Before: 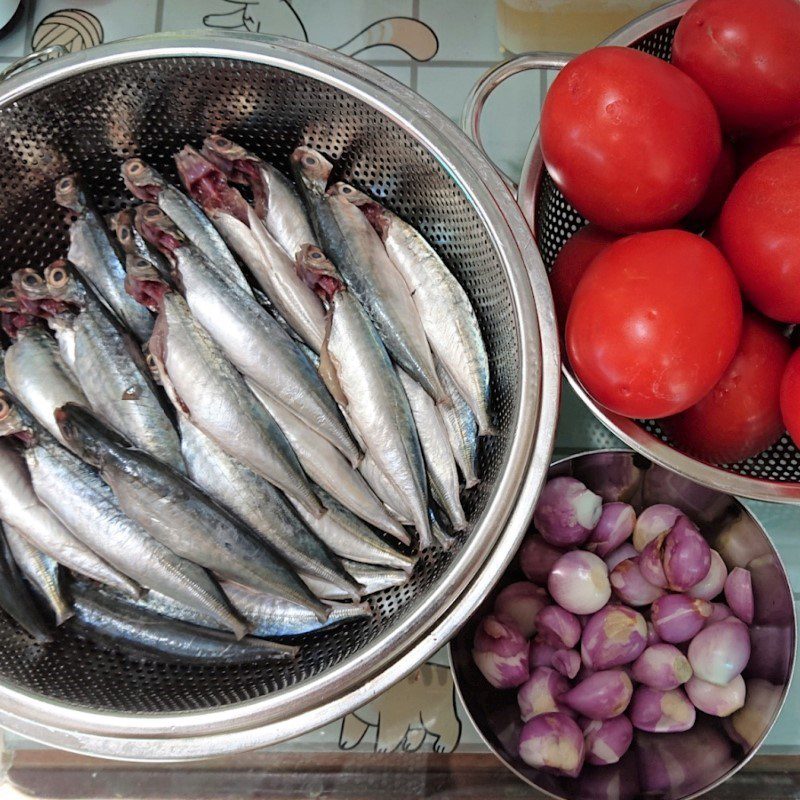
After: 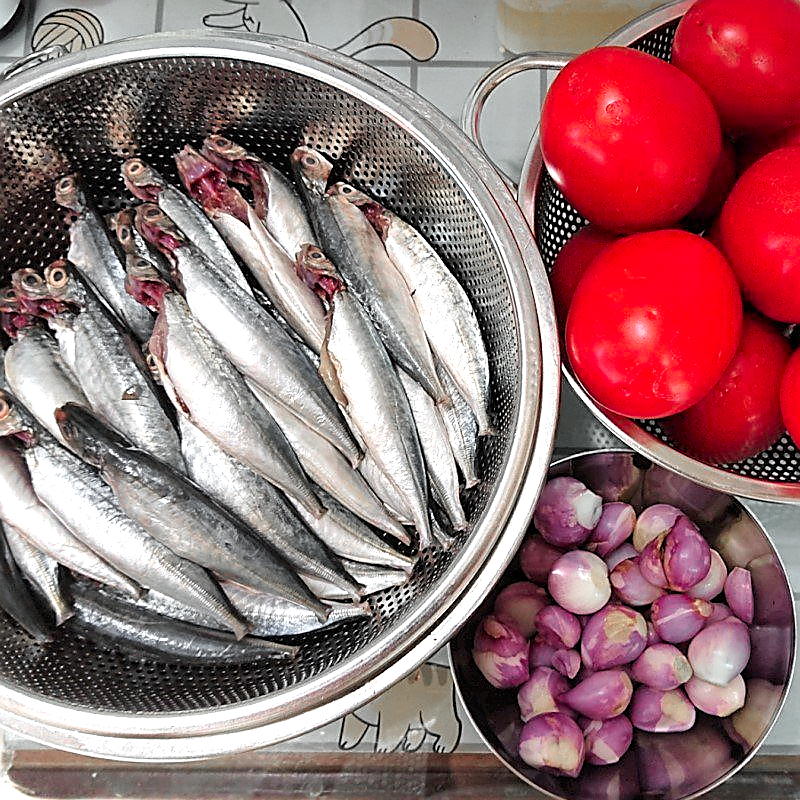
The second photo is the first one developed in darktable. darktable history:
contrast brightness saturation: saturation -0.067
exposure: black level correction 0, exposure 0.499 EV, compensate exposure bias true, compensate highlight preservation false
color zones: curves: ch1 [(0, 0.638) (0.193, 0.442) (0.286, 0.15) (0.429, 0.14) (0.571, 0.142) (0.714, 0.154) (0.857, 0.175) (1, 0.638)]
levels: levels [0.016, 0.5, 0.996]
tone equalizer: on, module defaults
sharpen: radius 1.409, amount 1.259, threshold 0.675
shadows and highlights: soften with gaussian
color correction: highlights b* -0.009, saturation 1.1
